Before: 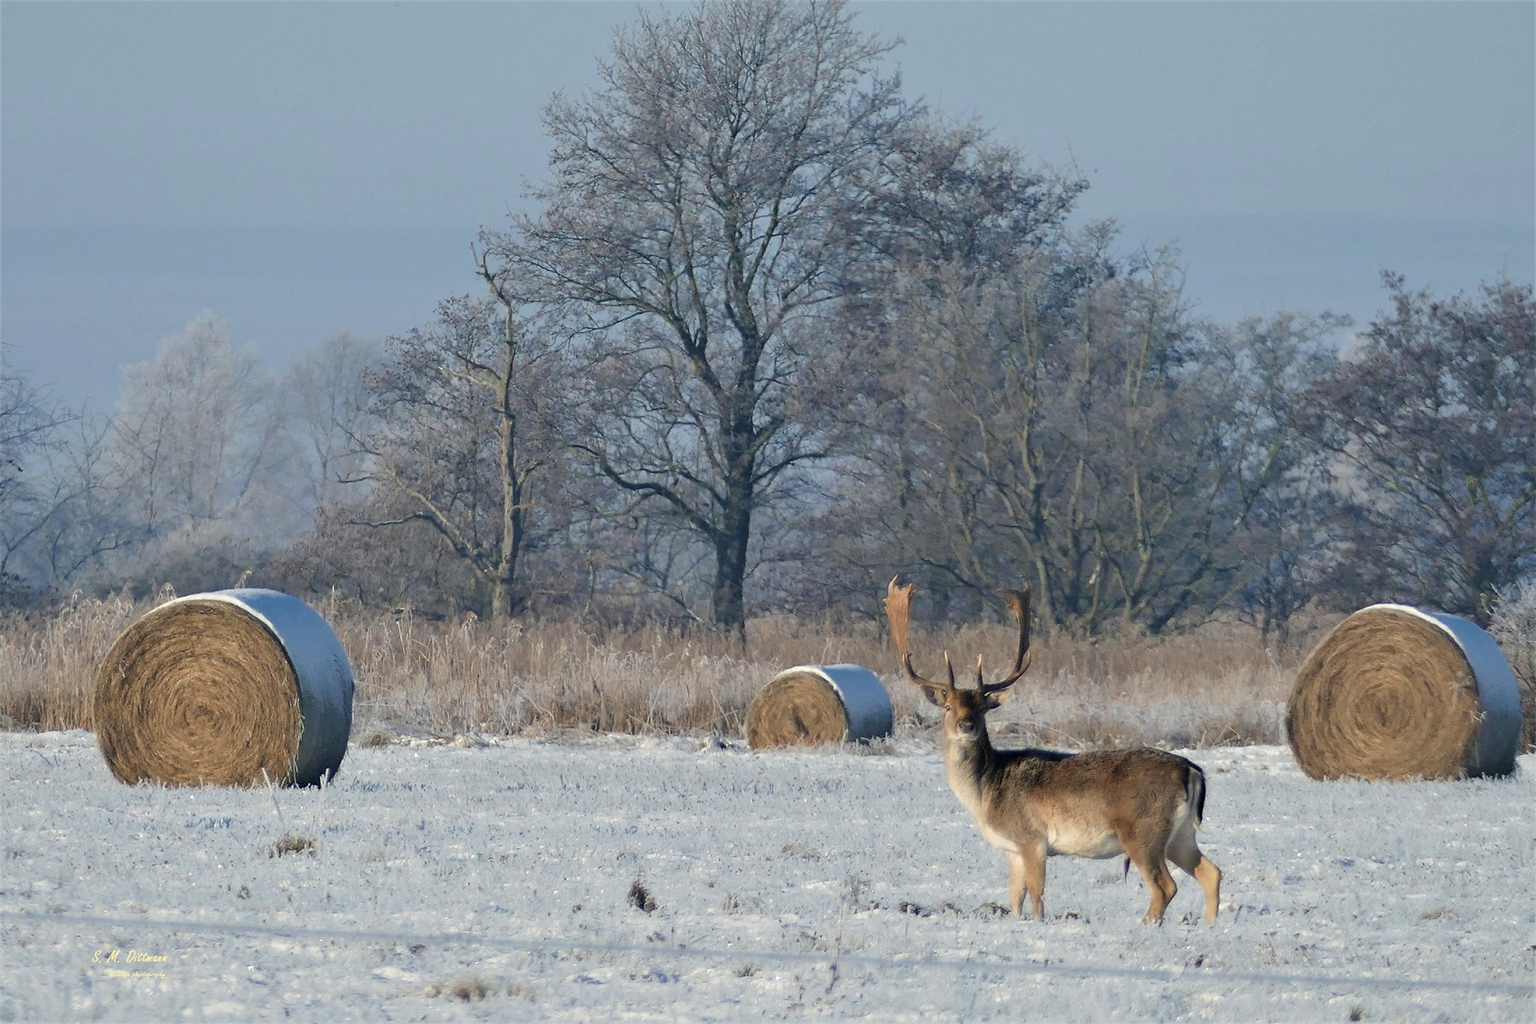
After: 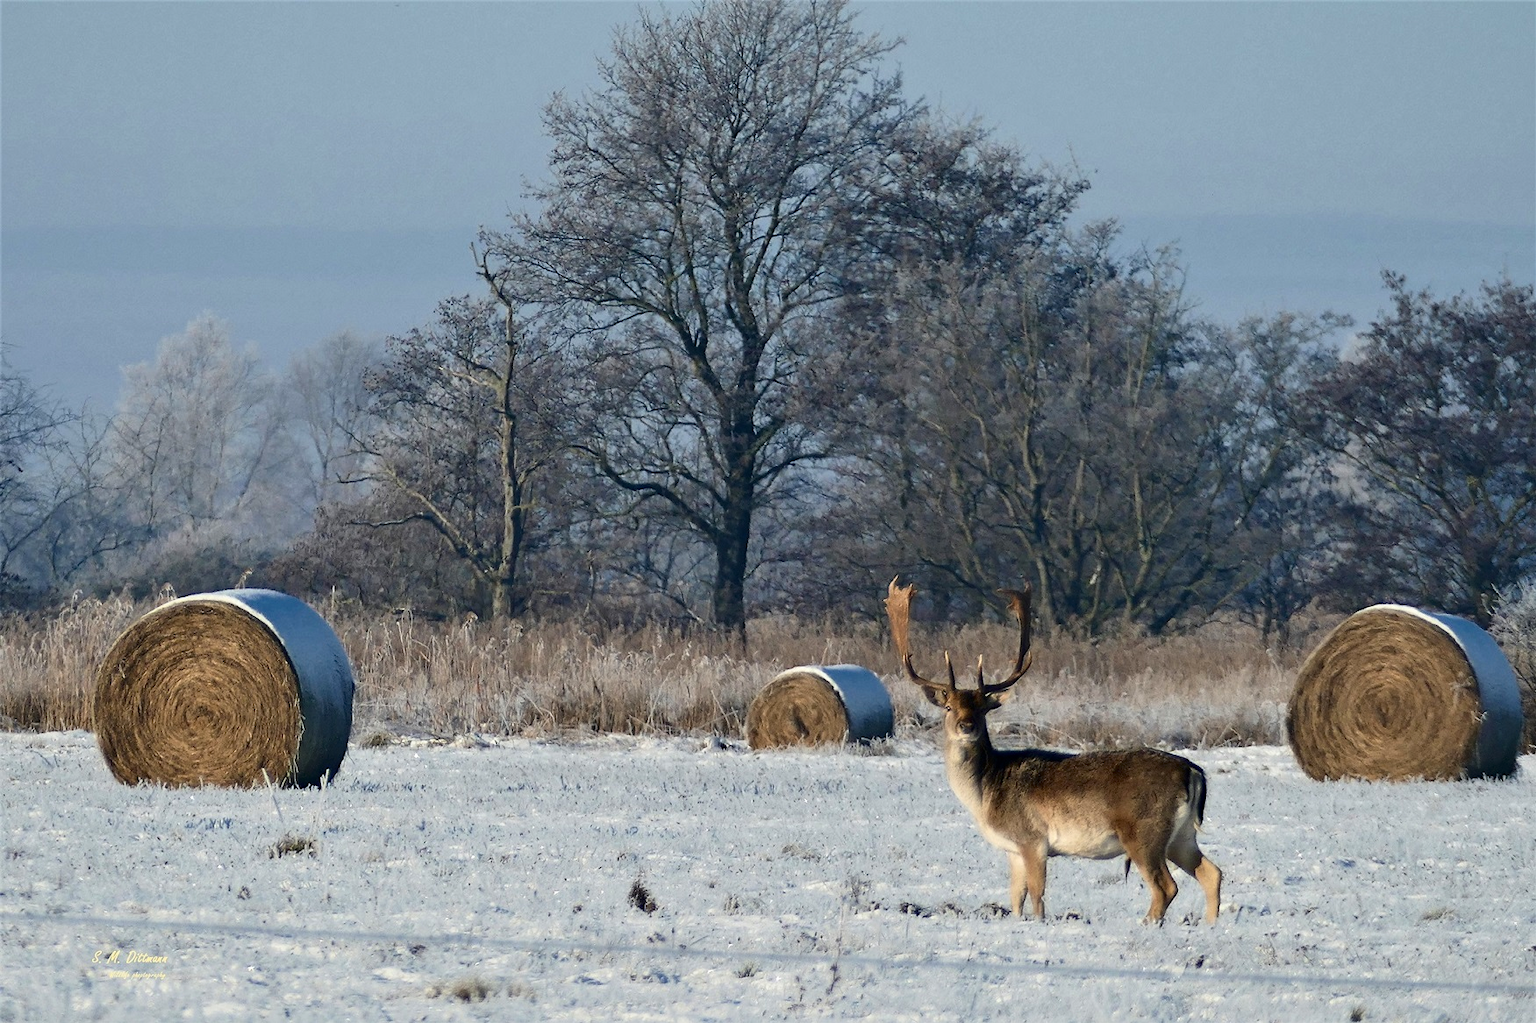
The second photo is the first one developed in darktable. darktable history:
contrast brightness saturation: contrast 0.204, brightness -0.11, saturation 0.102
